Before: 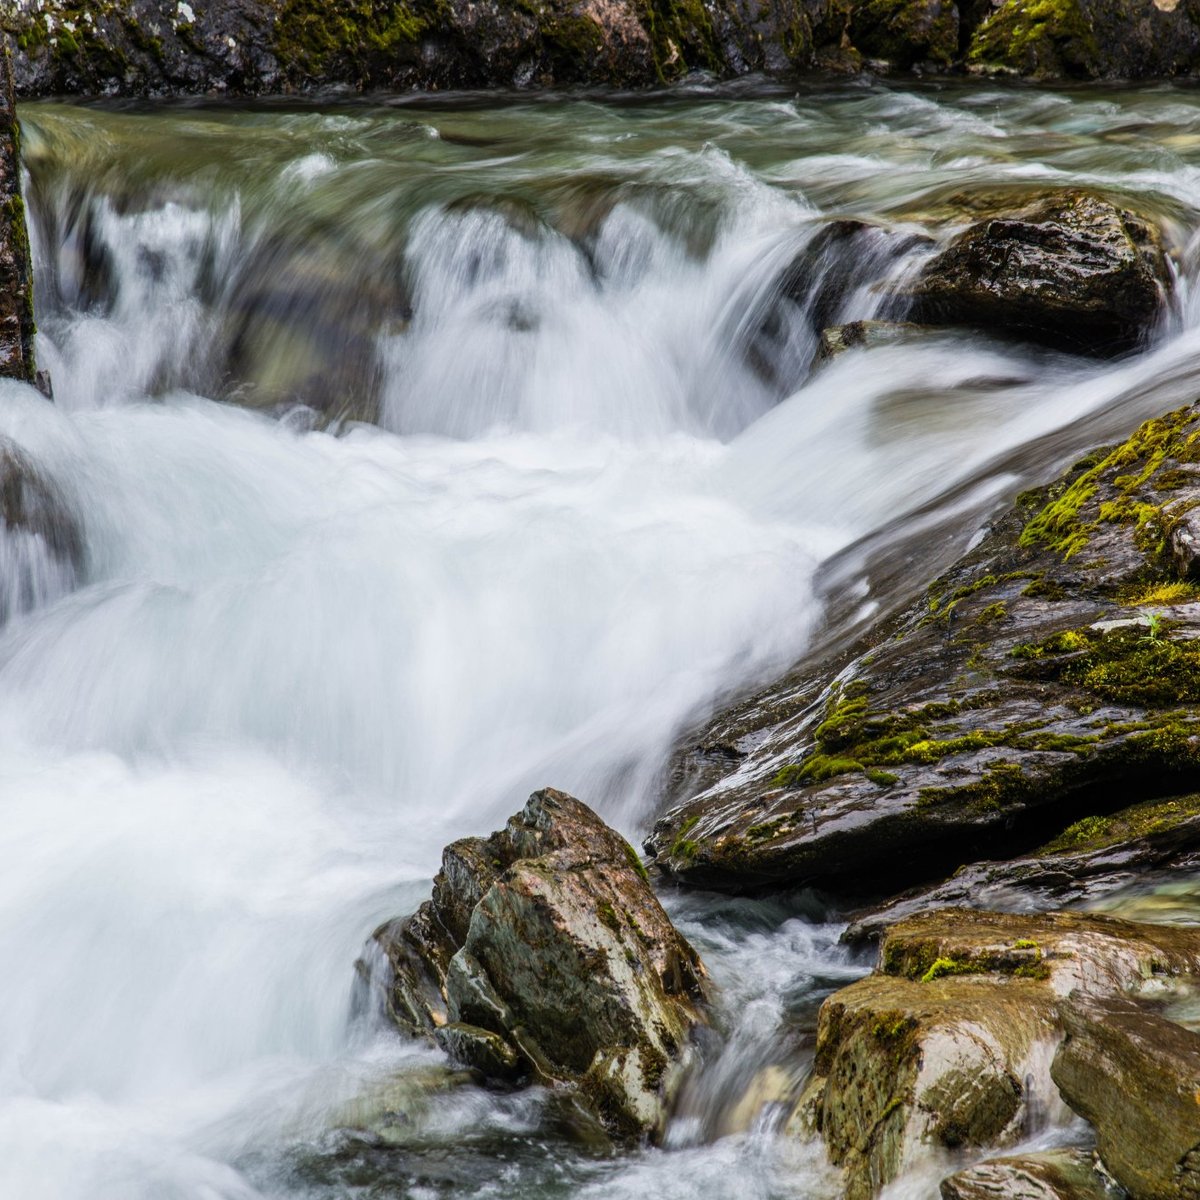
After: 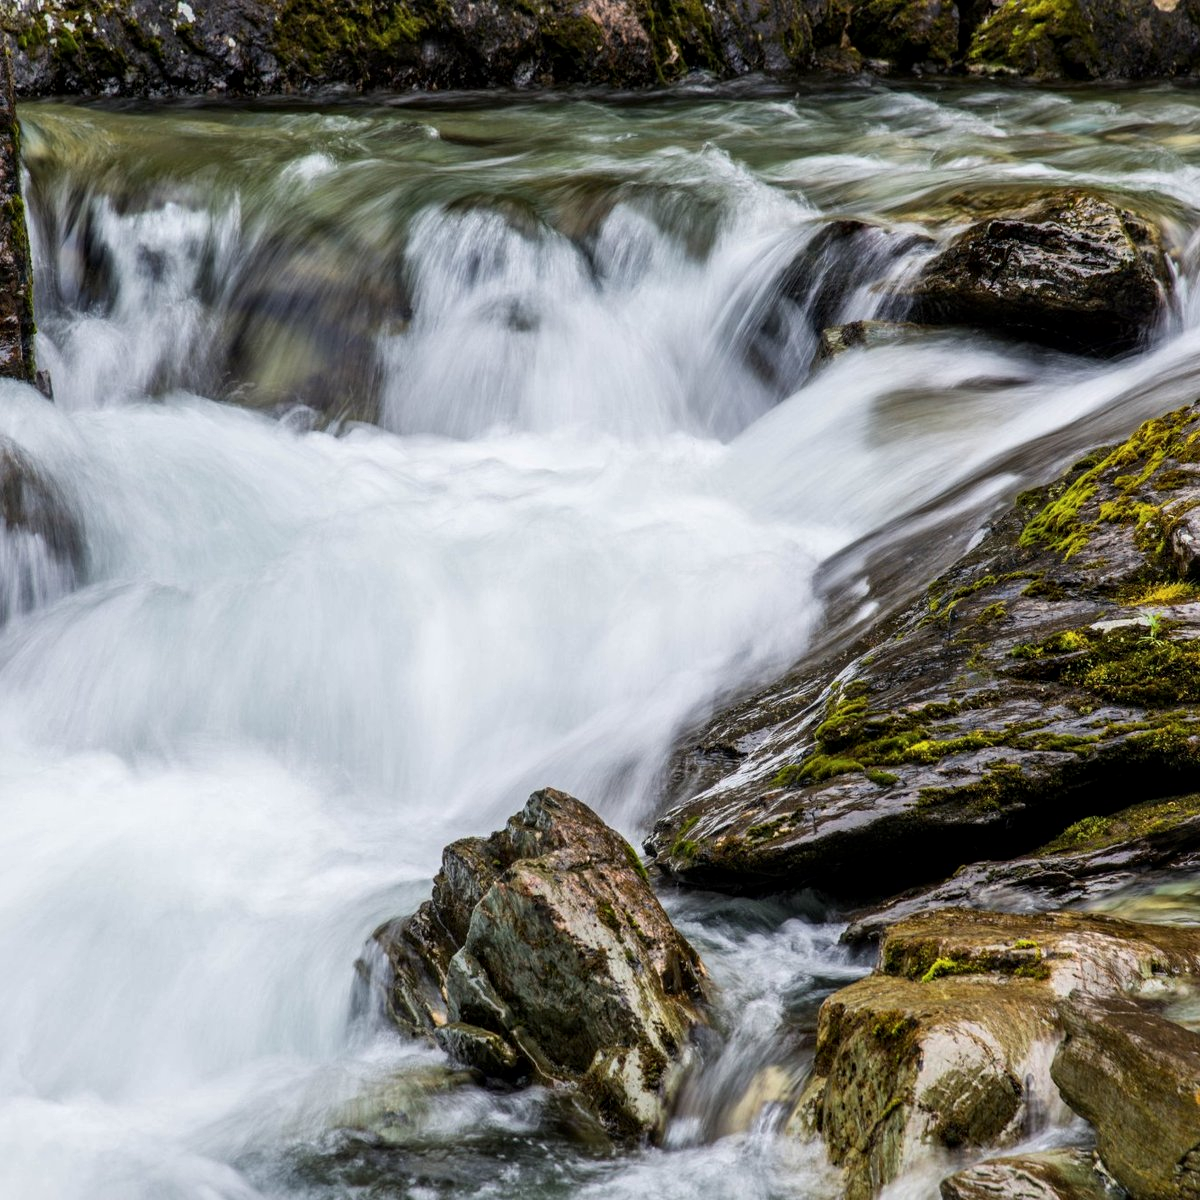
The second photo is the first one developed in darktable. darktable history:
local contrast: mode bilateral grid, contrast 24, coarseness 50, detail 124%, midtone range 0.2
